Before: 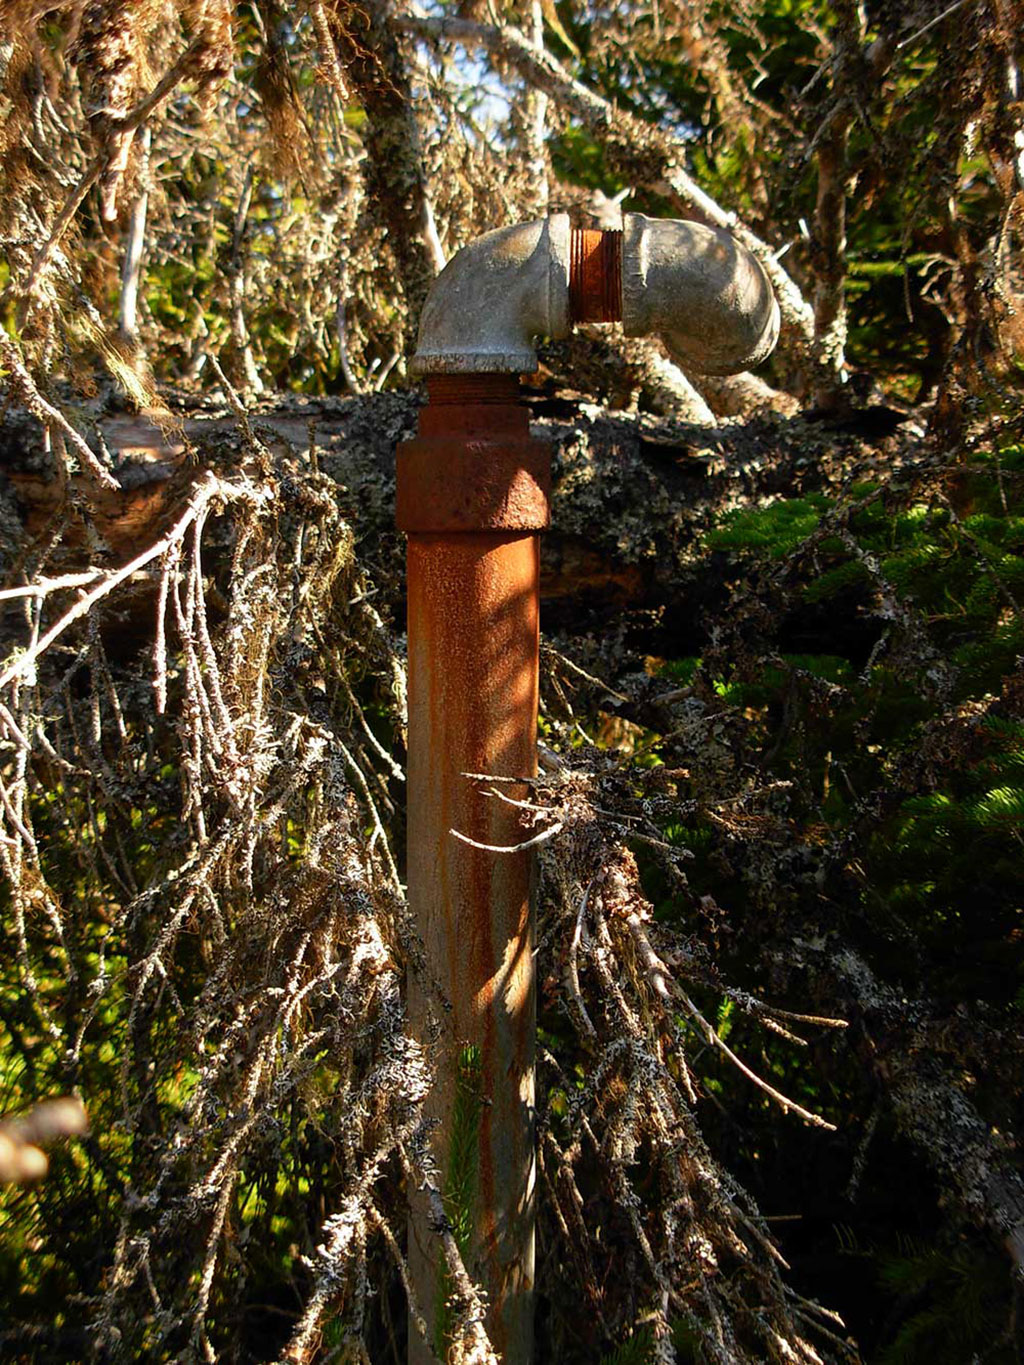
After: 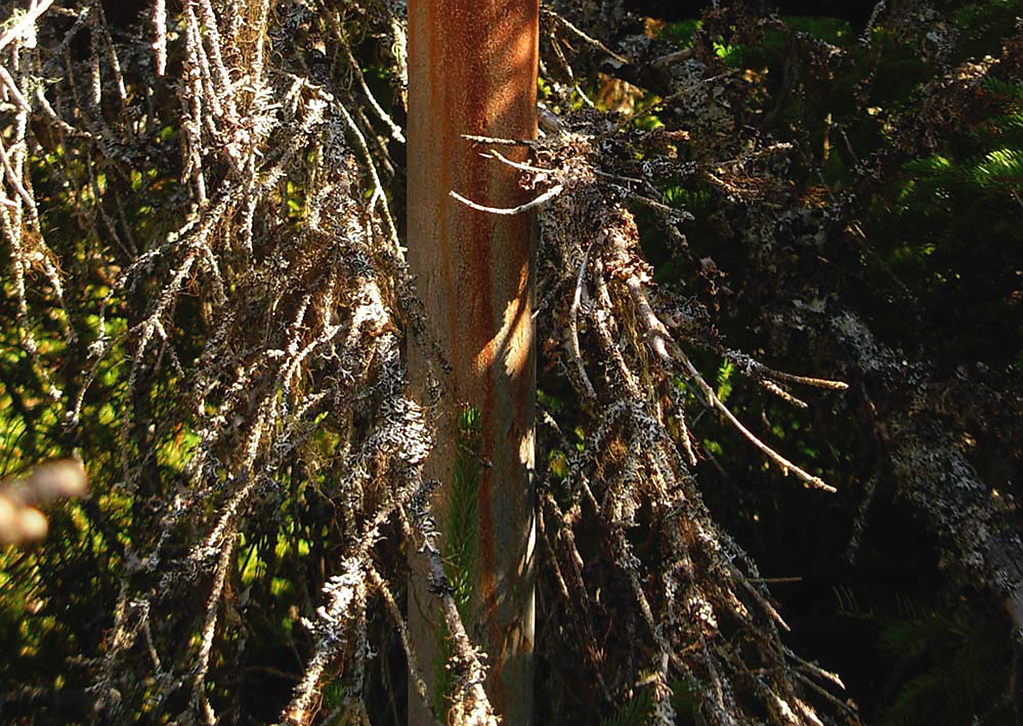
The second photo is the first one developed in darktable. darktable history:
crop and rotate: top 46.782%, right 0.028%
sharpen: radius 1.011, threshold 0.905
exposure: black level correction -0.003, exposure 0.036 EV, compensate highlight preservation false
